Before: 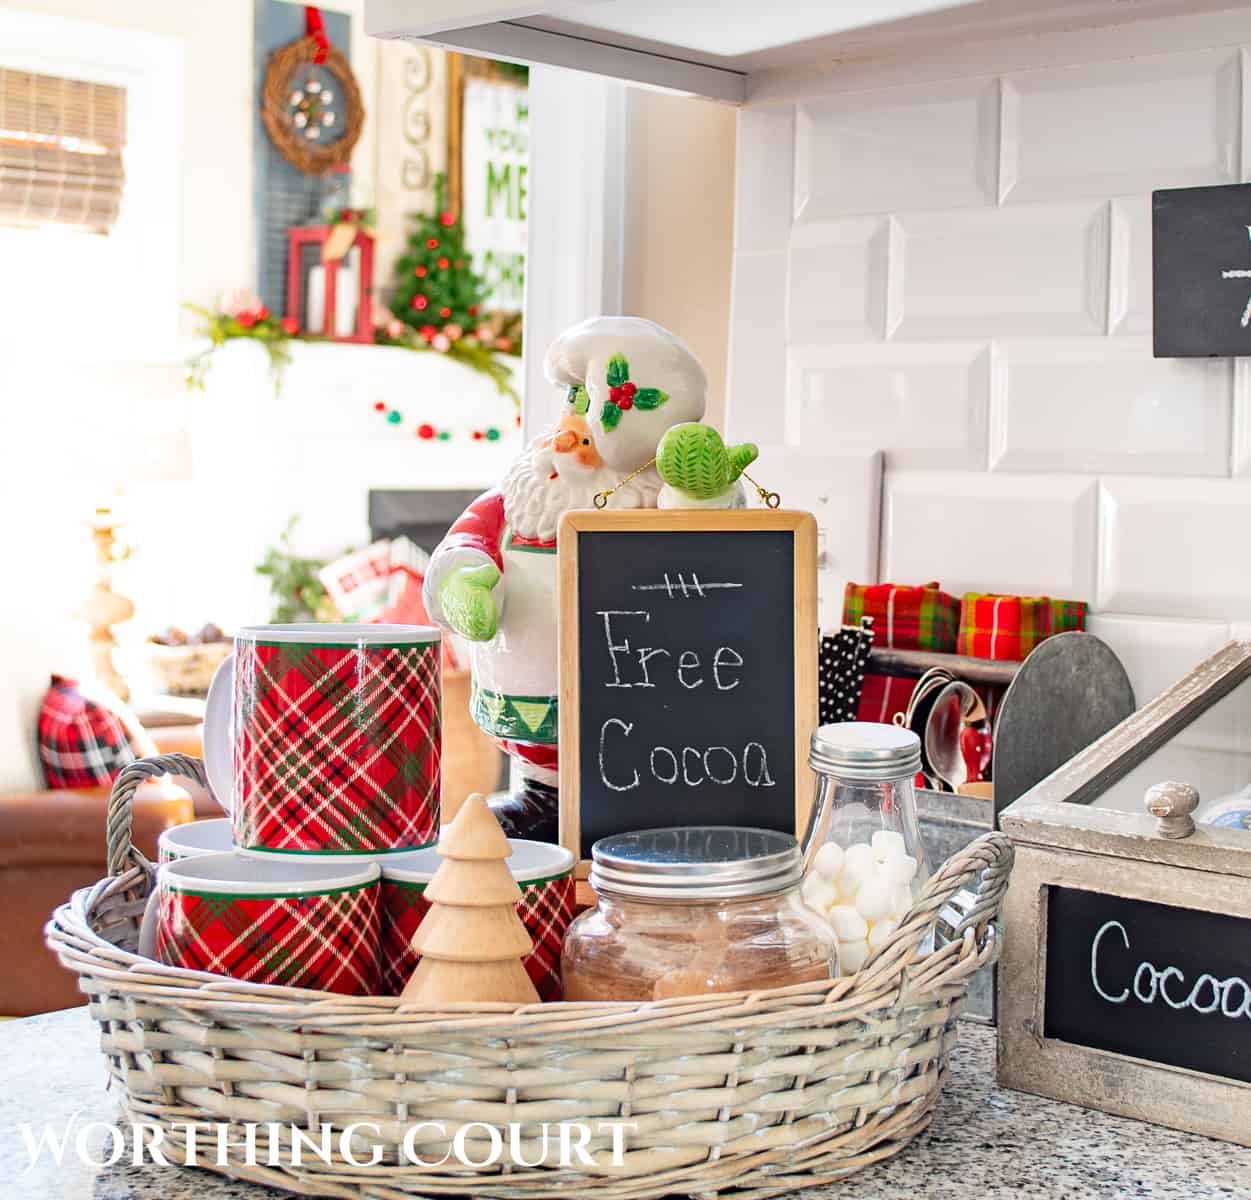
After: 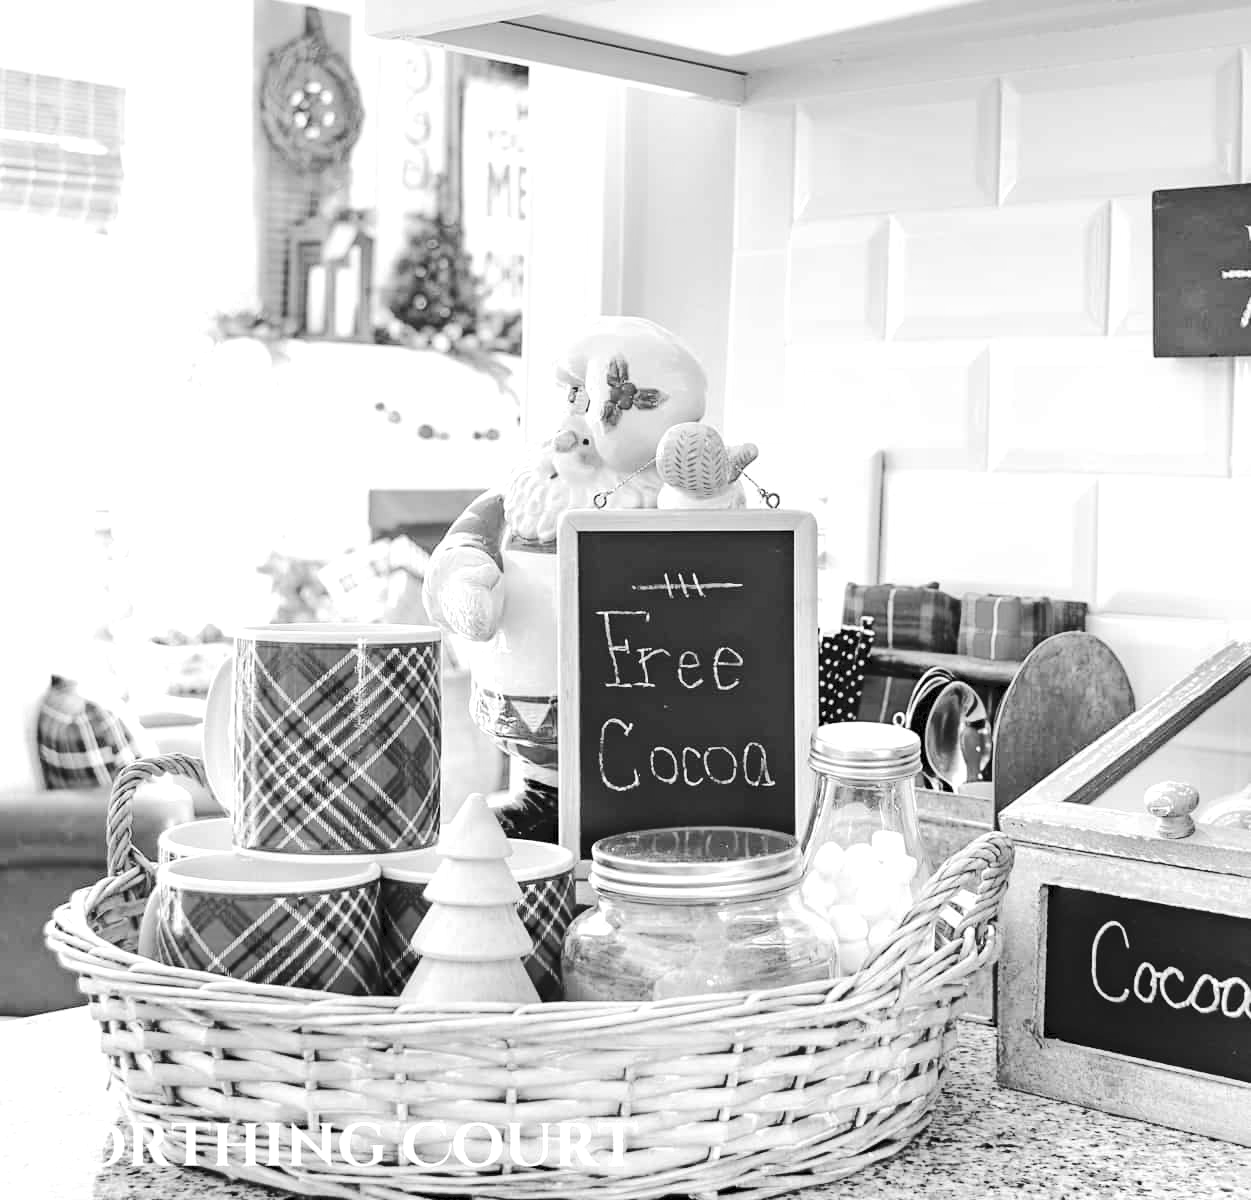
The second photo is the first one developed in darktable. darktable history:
tone curve: curves: ch0 [(0, 0) (0.003, 0.062) (0.011, 0.07) (0.025, 0.083) (0.044, 0.094) (0.069, 0.105) (0.1, 0.117) (0.136, 0.136) (0.177, 0.164) (0.224, 0.201) (0.277, 0.256) (0.335, 0.335) (0.399, 0.424) (0.468, 0.529) (0.543, 0.641) (0.623, 0.725) (0.709, 0.787) (0.801, 0.849) (0.898, 0.917) (1, 1)], preserve colors none
monochrome: a 32, b 64, size 2.3
exposure: black level correction 0.001, exposure 0.5 EV, compensate exposure bias true, compensate highlight preservation false
